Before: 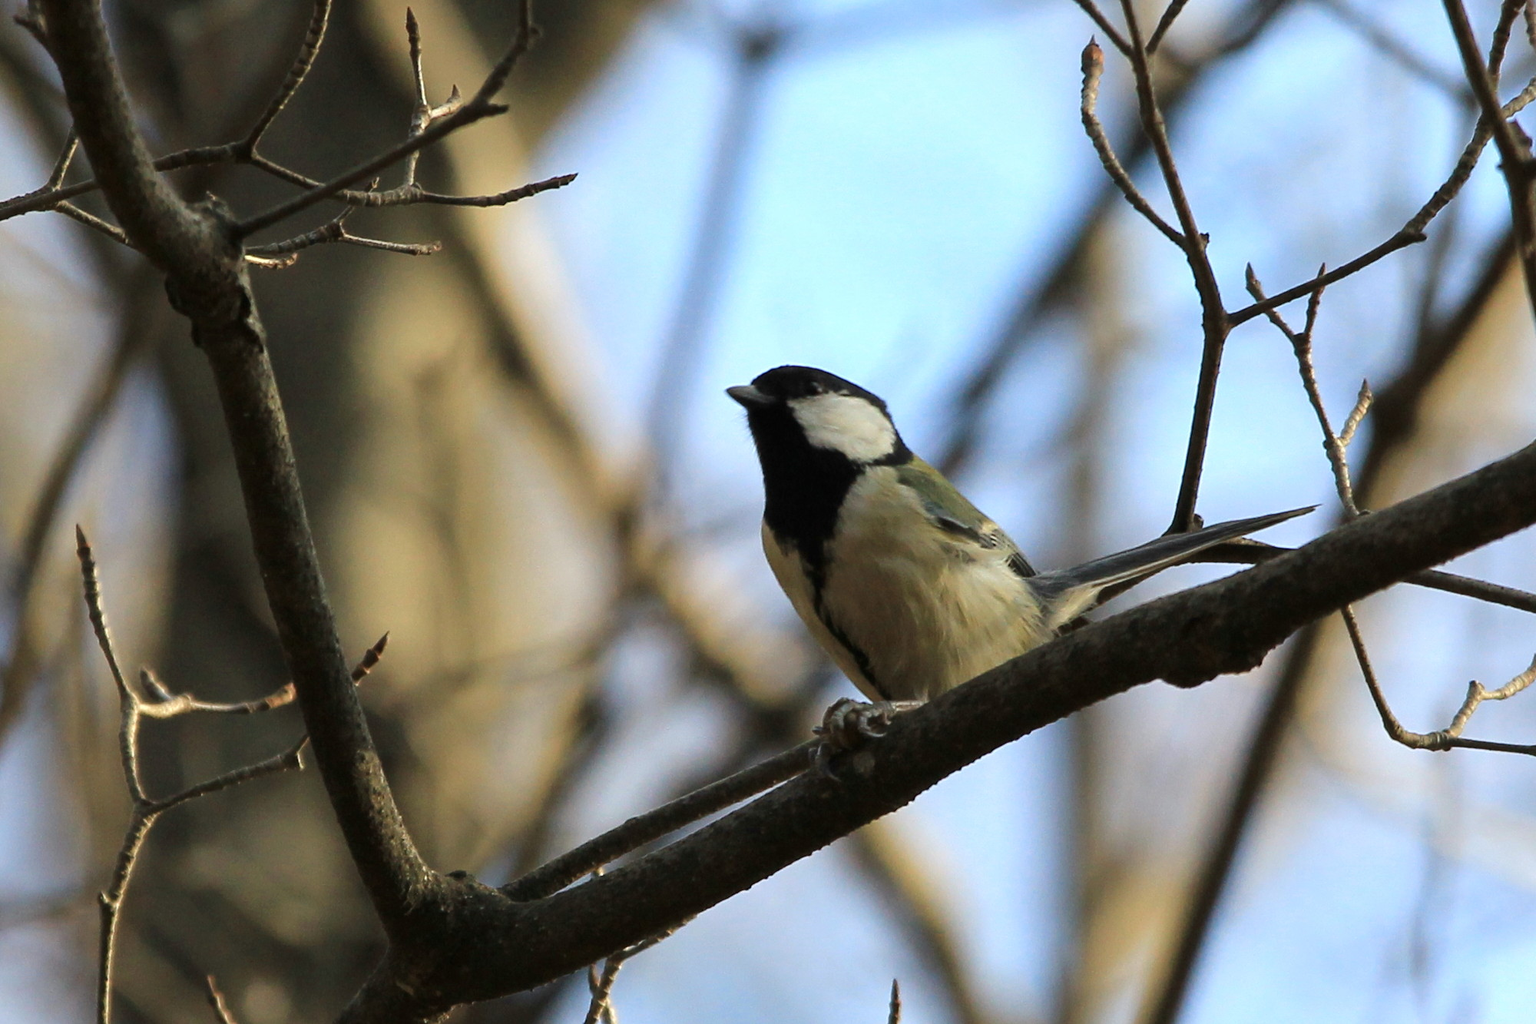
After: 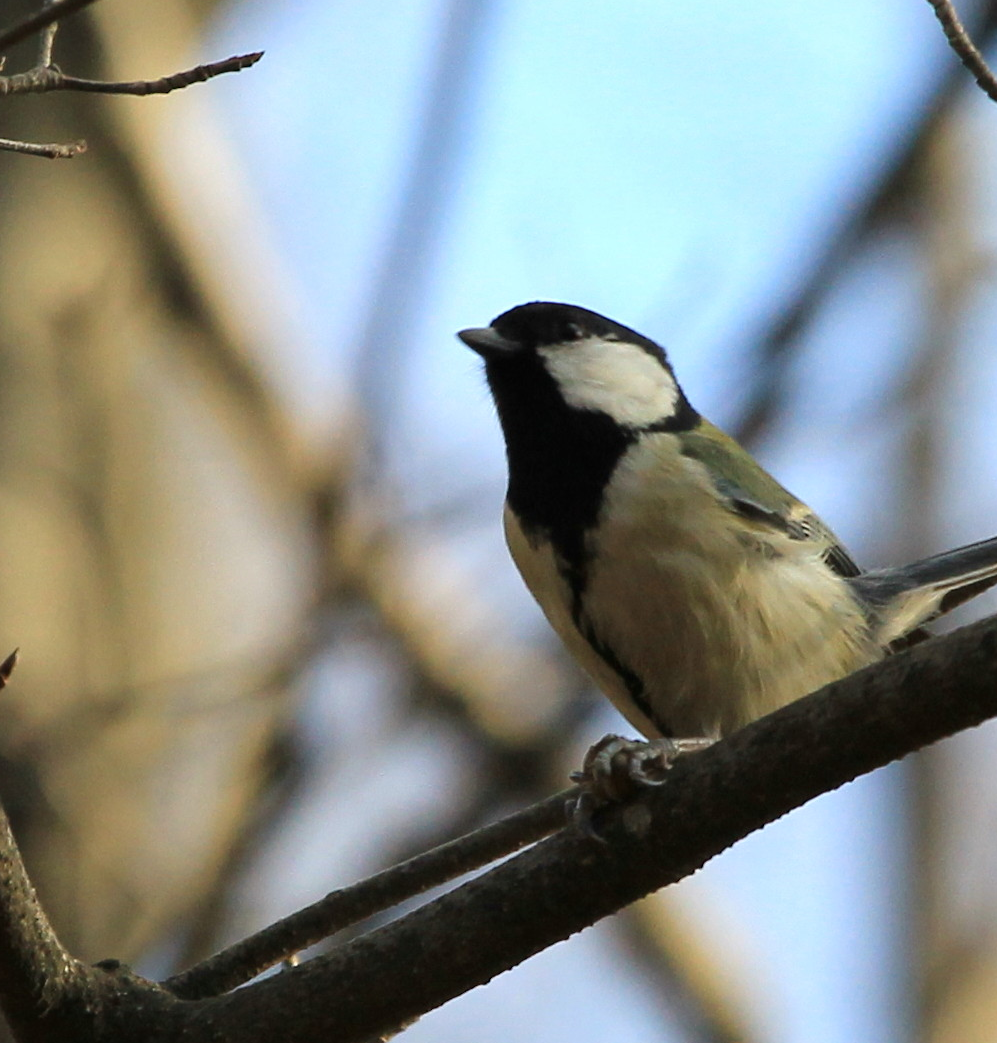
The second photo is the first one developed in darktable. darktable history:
tone equalizer: on, module defaults
crop and rotate: angle 0.025°, left 24.409%, top 13.076%, right 25.671%, bottom 8.584%
